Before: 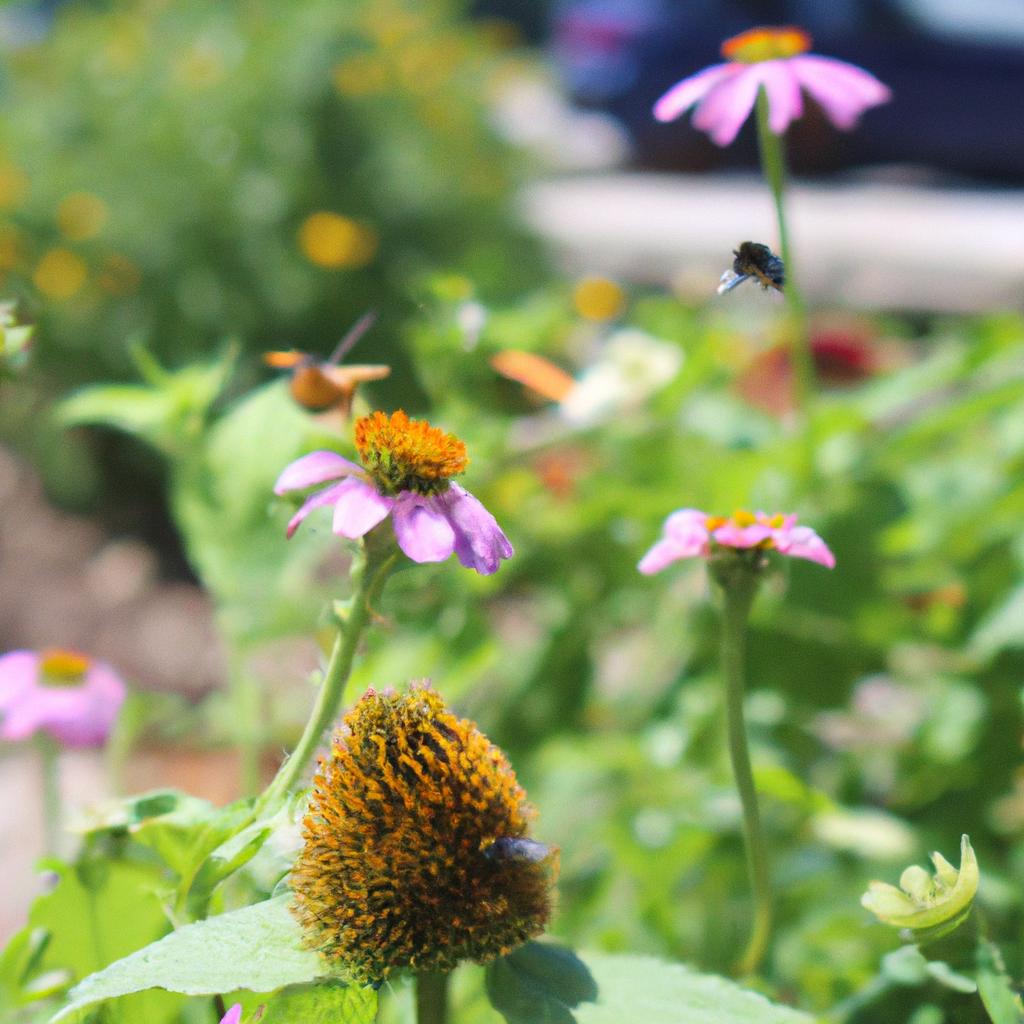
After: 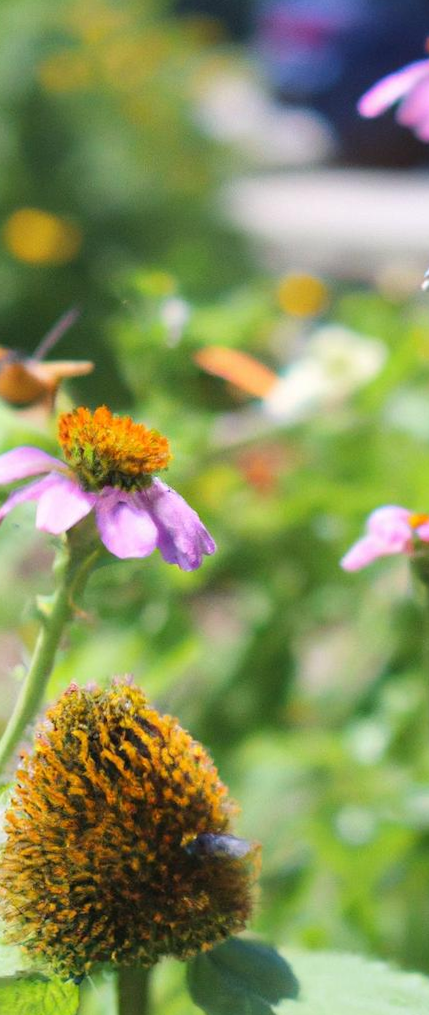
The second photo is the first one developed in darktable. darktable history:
crop: left 28.583%, right 29.231%
rotate and perspective: rotation 0.192°, lens shift (horizontal) -0.015, crop left 0.005, crop right 0.996, crop top 0.006, crop bottom 0.99
